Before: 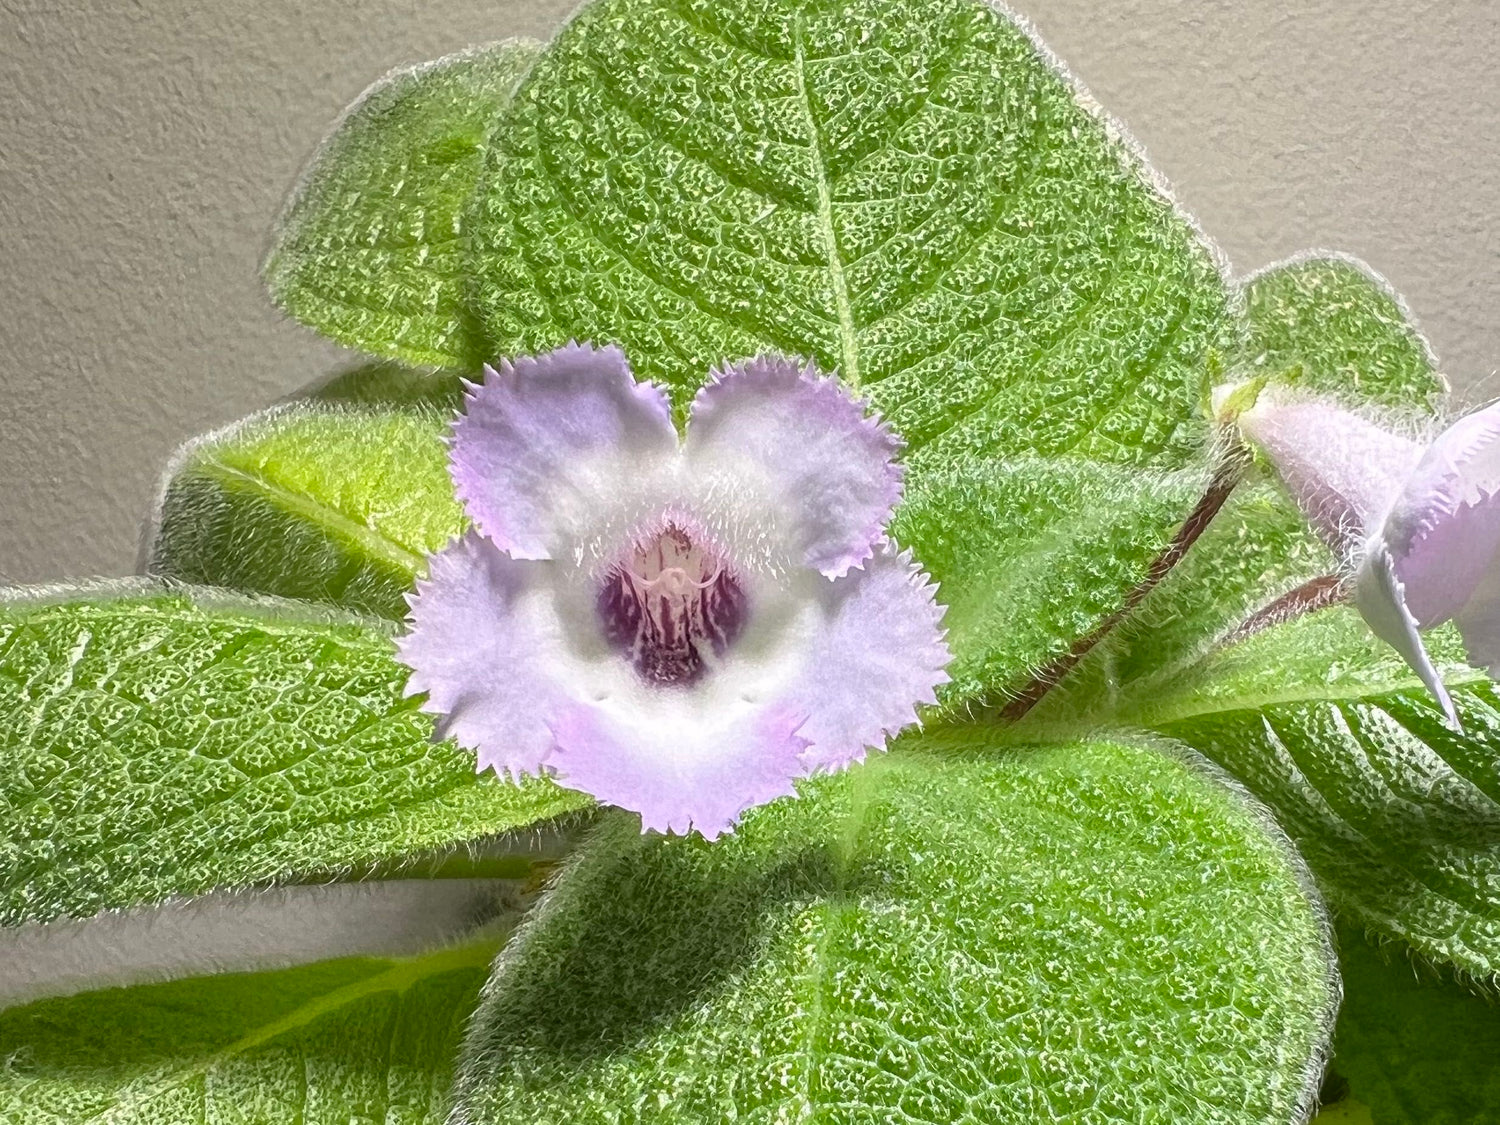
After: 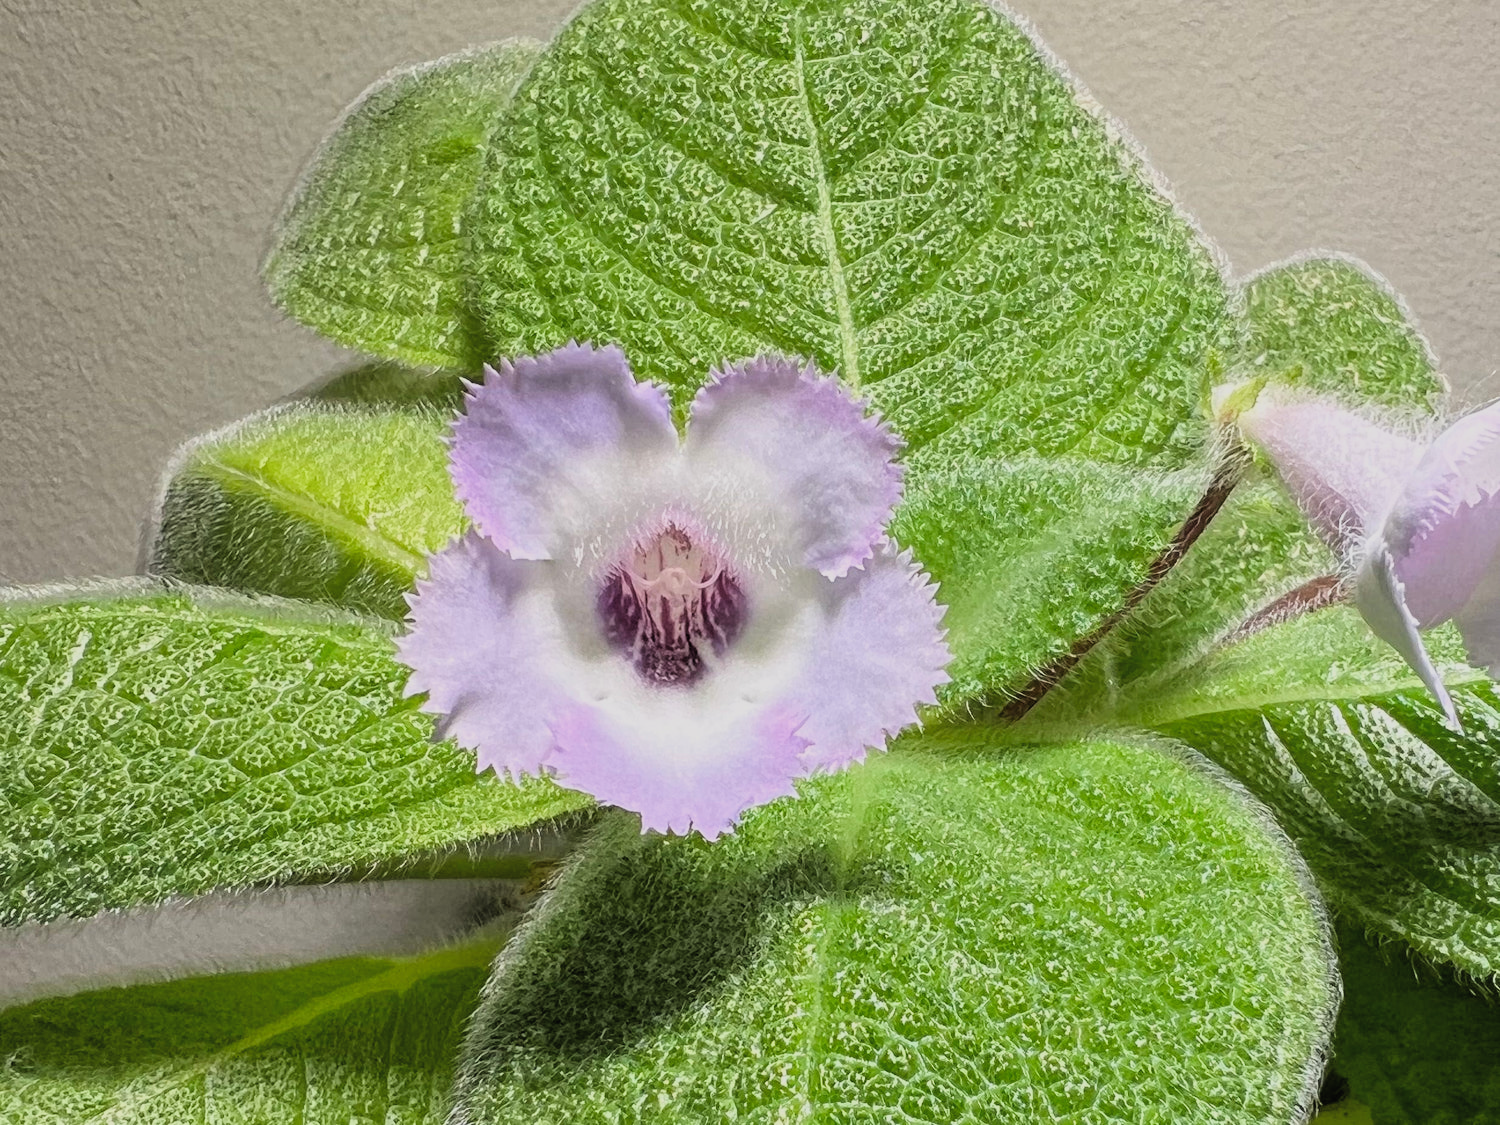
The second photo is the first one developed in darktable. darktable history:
filmic rgb: black relative exposure -7.65 EV, white relative exposure 3.99 EV, hardness 4.02, contrast 1.095, highlights saturation mix -28.71%, color science v6 (2022)
